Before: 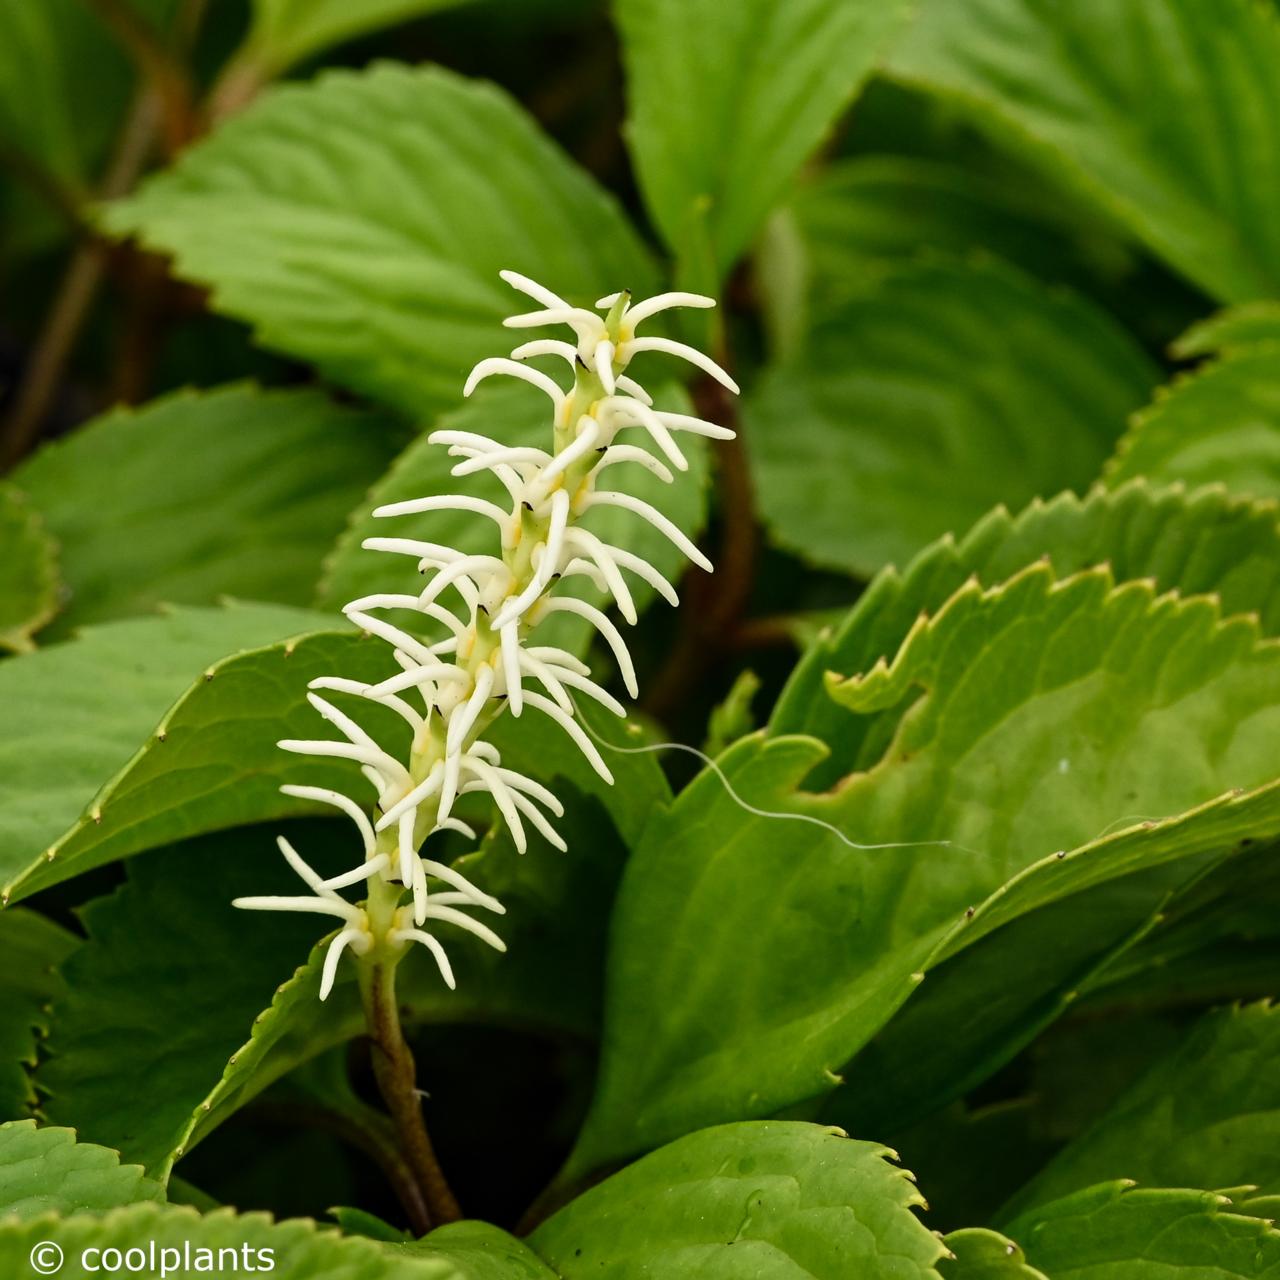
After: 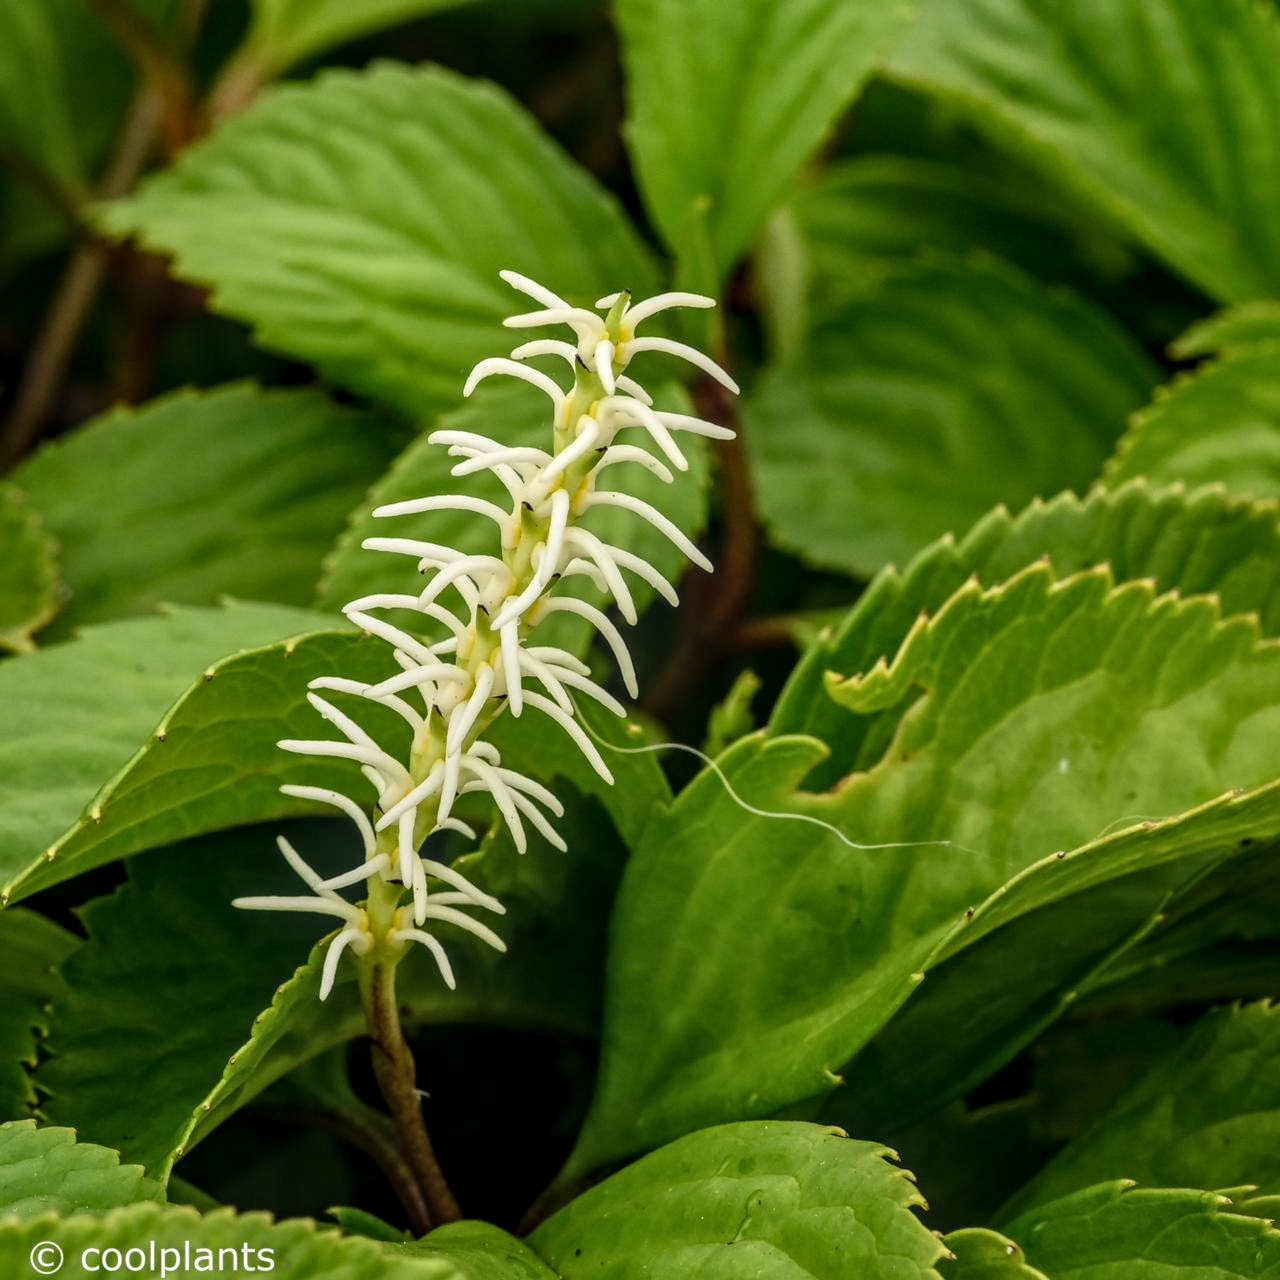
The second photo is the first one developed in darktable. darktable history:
local contrast: highlights 5%, shadows 6%, detail 134%
